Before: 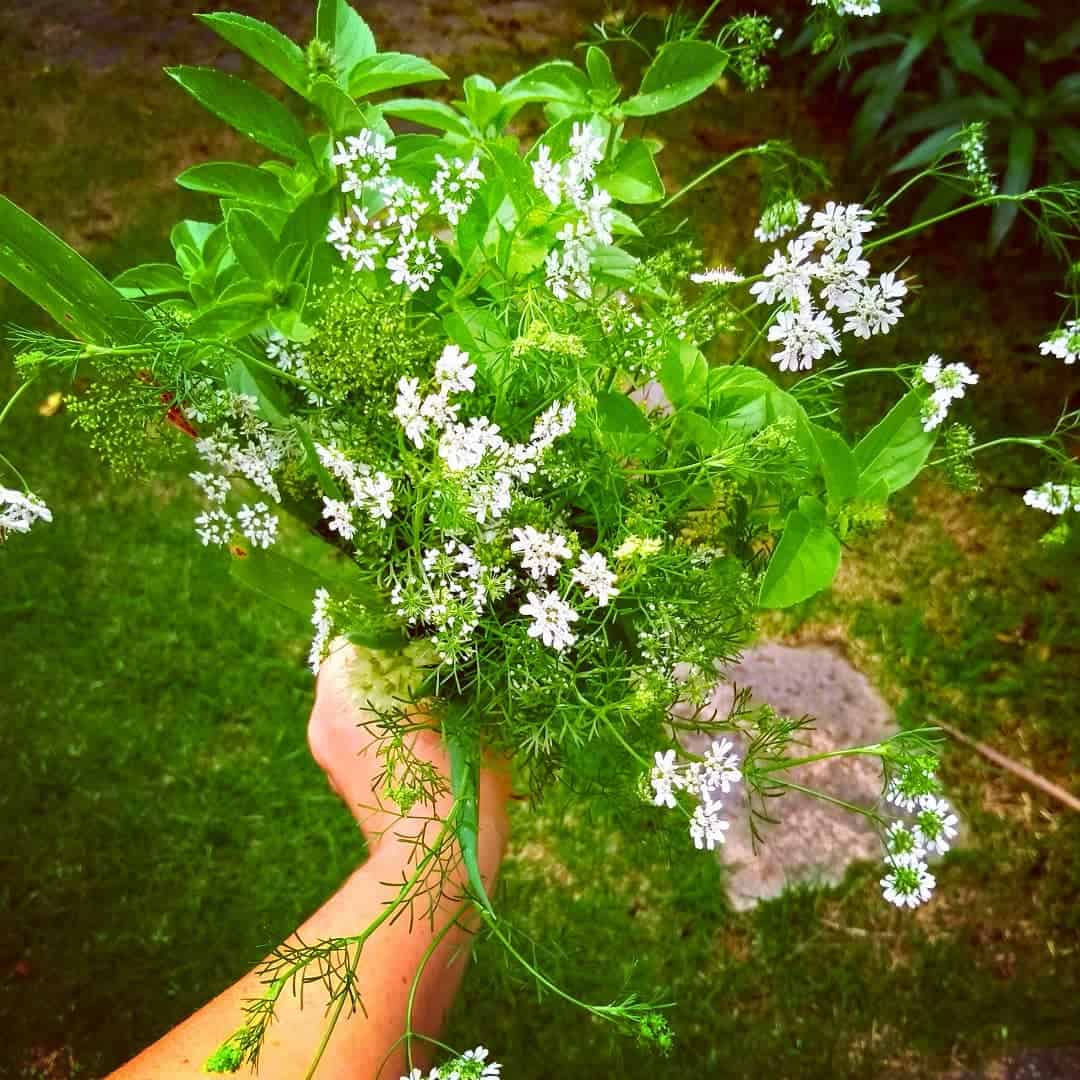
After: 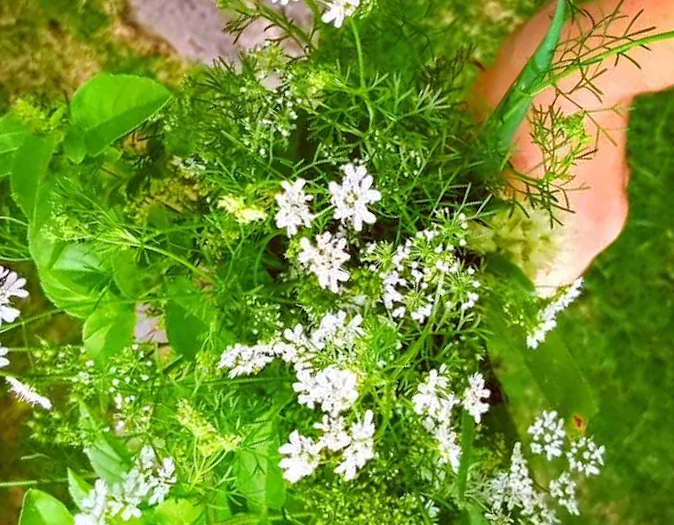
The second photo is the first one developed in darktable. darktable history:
crop and rotate: angle 147.05°, left 9.088%, top 15.587%, right 4.472%, bottom 17.149%
